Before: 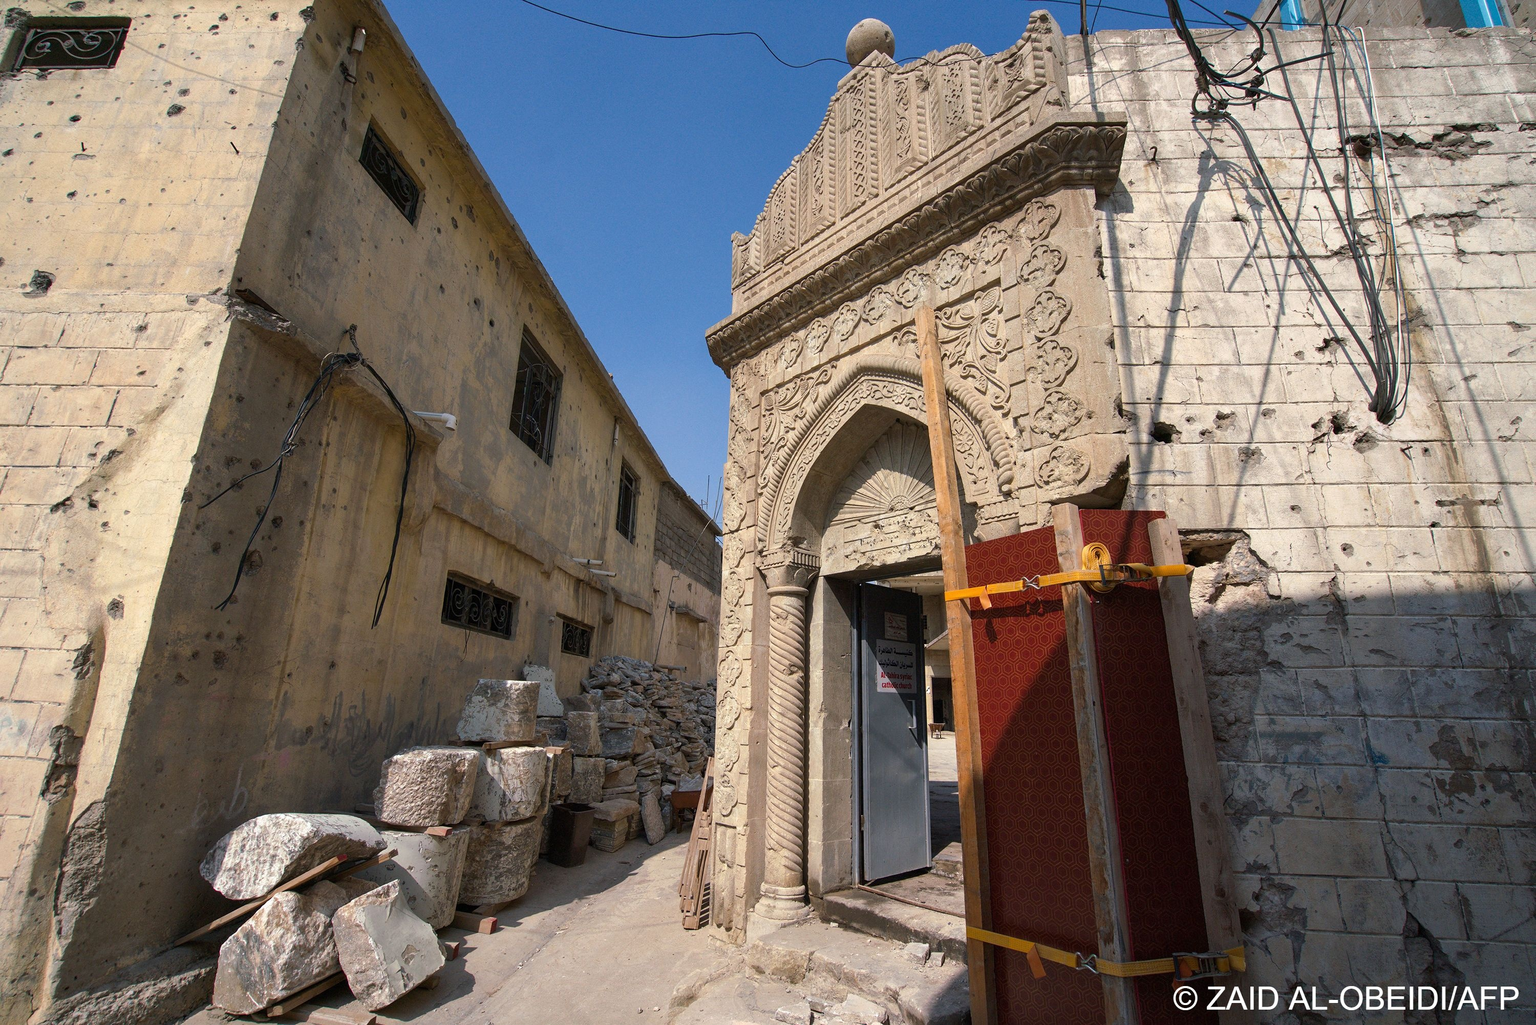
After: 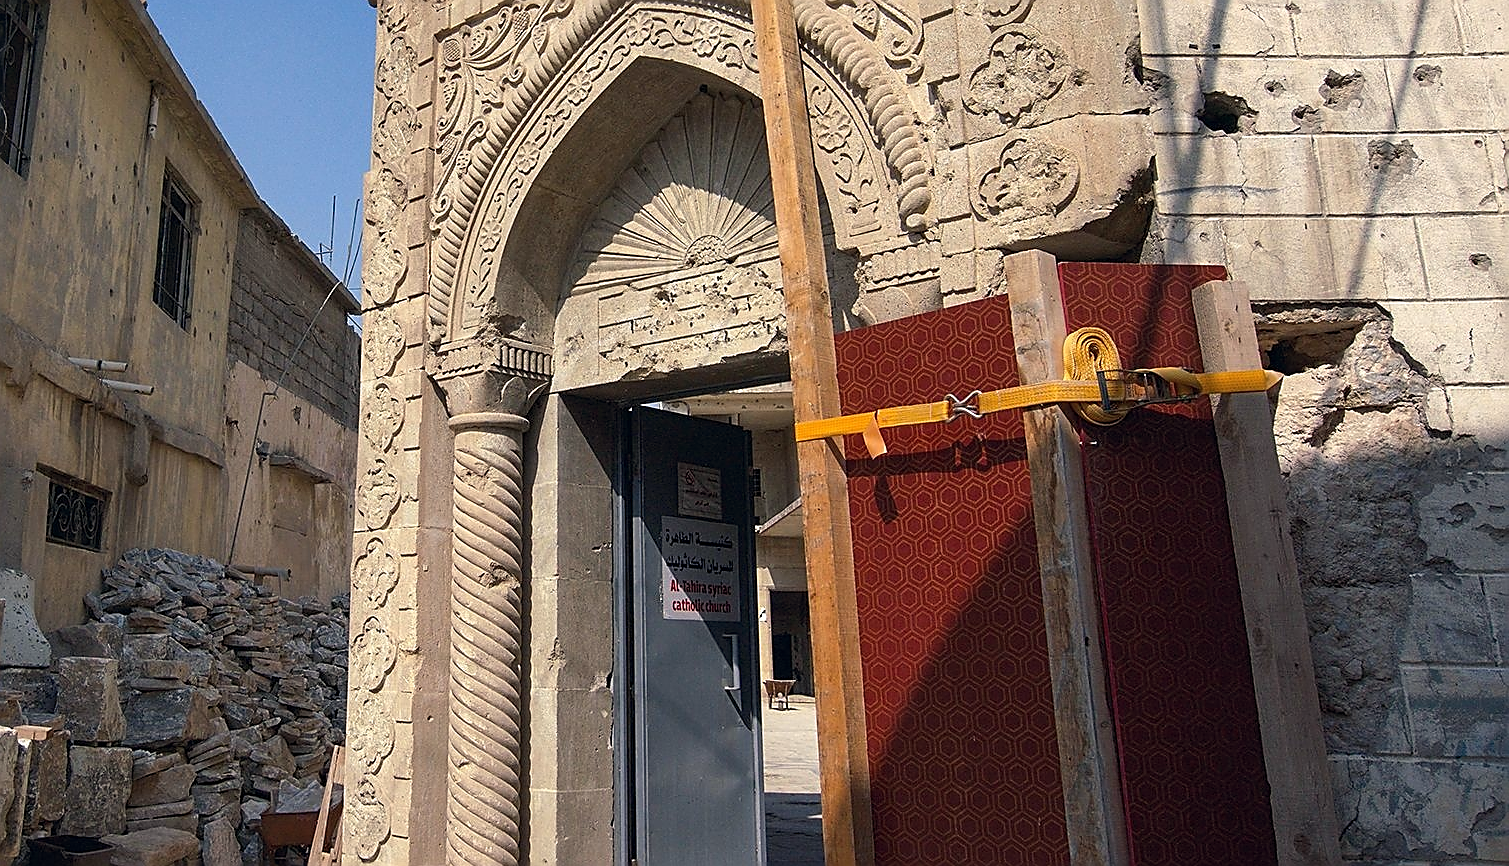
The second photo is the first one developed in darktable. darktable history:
color correction: highlights a* 0.207, highlights b* 2.7, shadows a* -0.874, shadows b* -4.78
sharpen: radius 1.4, amount 1.25, threshold 0.7
crop: left 35.03%, top 36.625%, right 14.663%, bottom 20.057%
